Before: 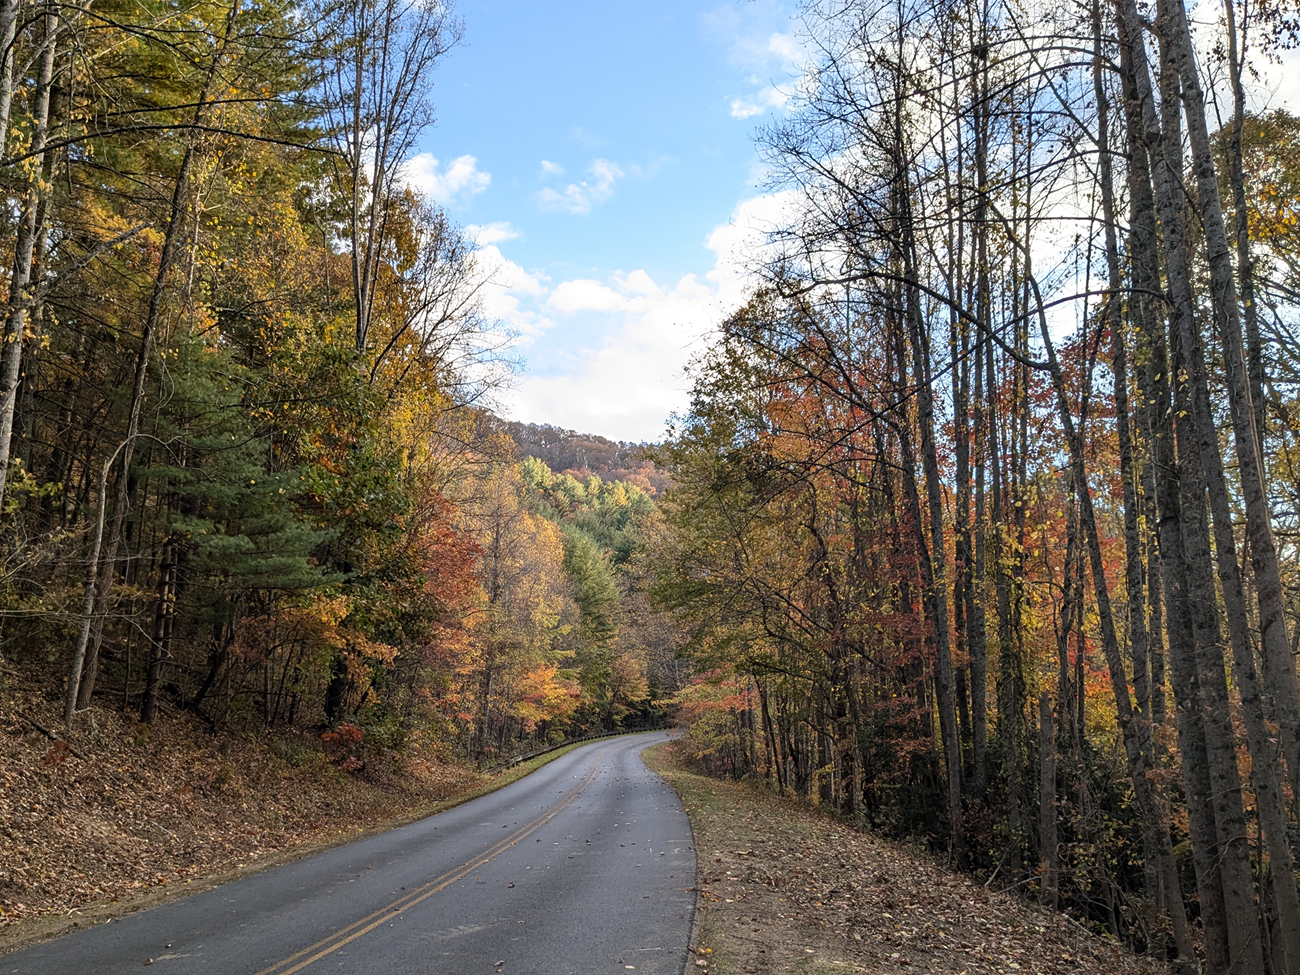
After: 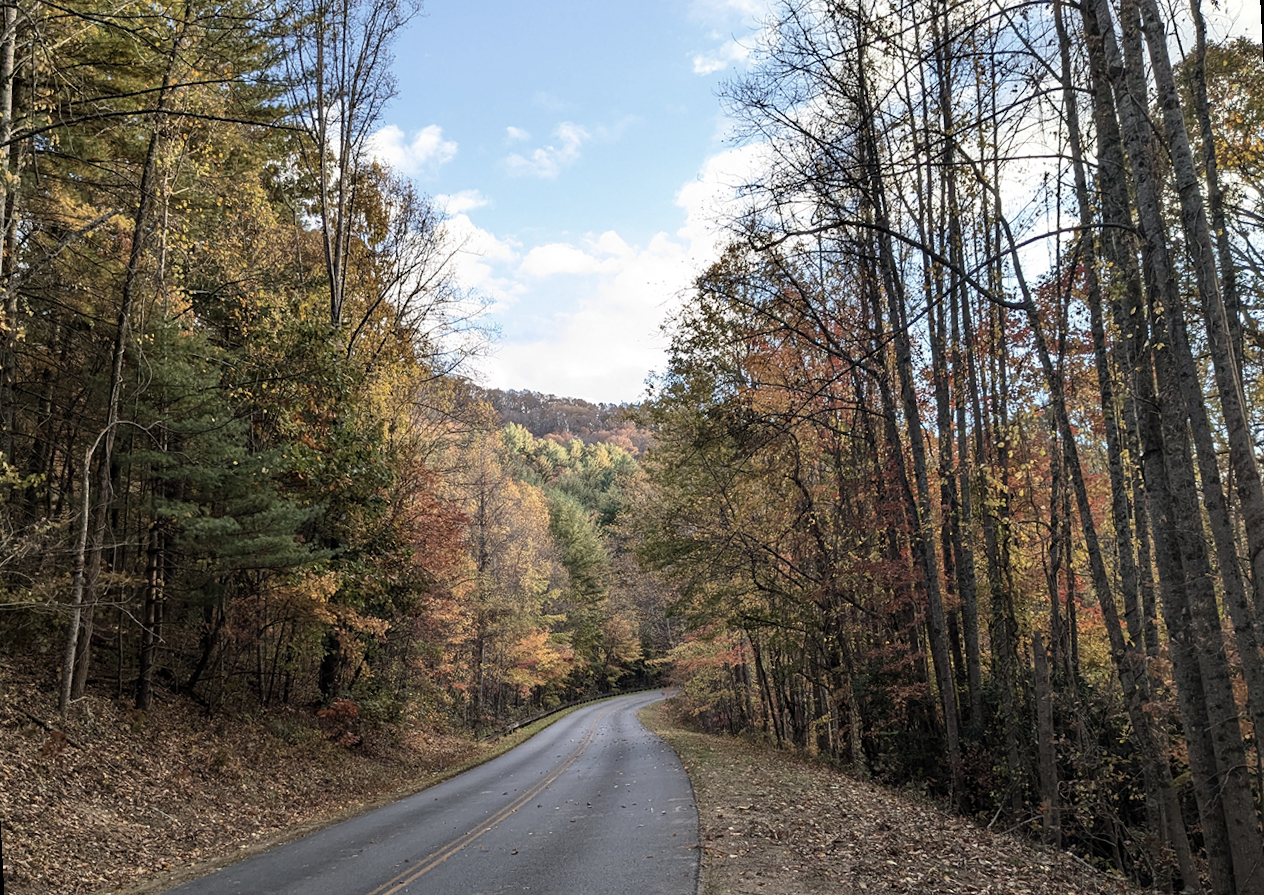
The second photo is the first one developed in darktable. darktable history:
velvia: on, module defaults
rotate and perspective: rotation -3°, crop left 0.031, crop right 0.968, crop top 0.07, crop bottom 0.93
contrast brightness saturation: contrast 0.1, saturation -0.36
